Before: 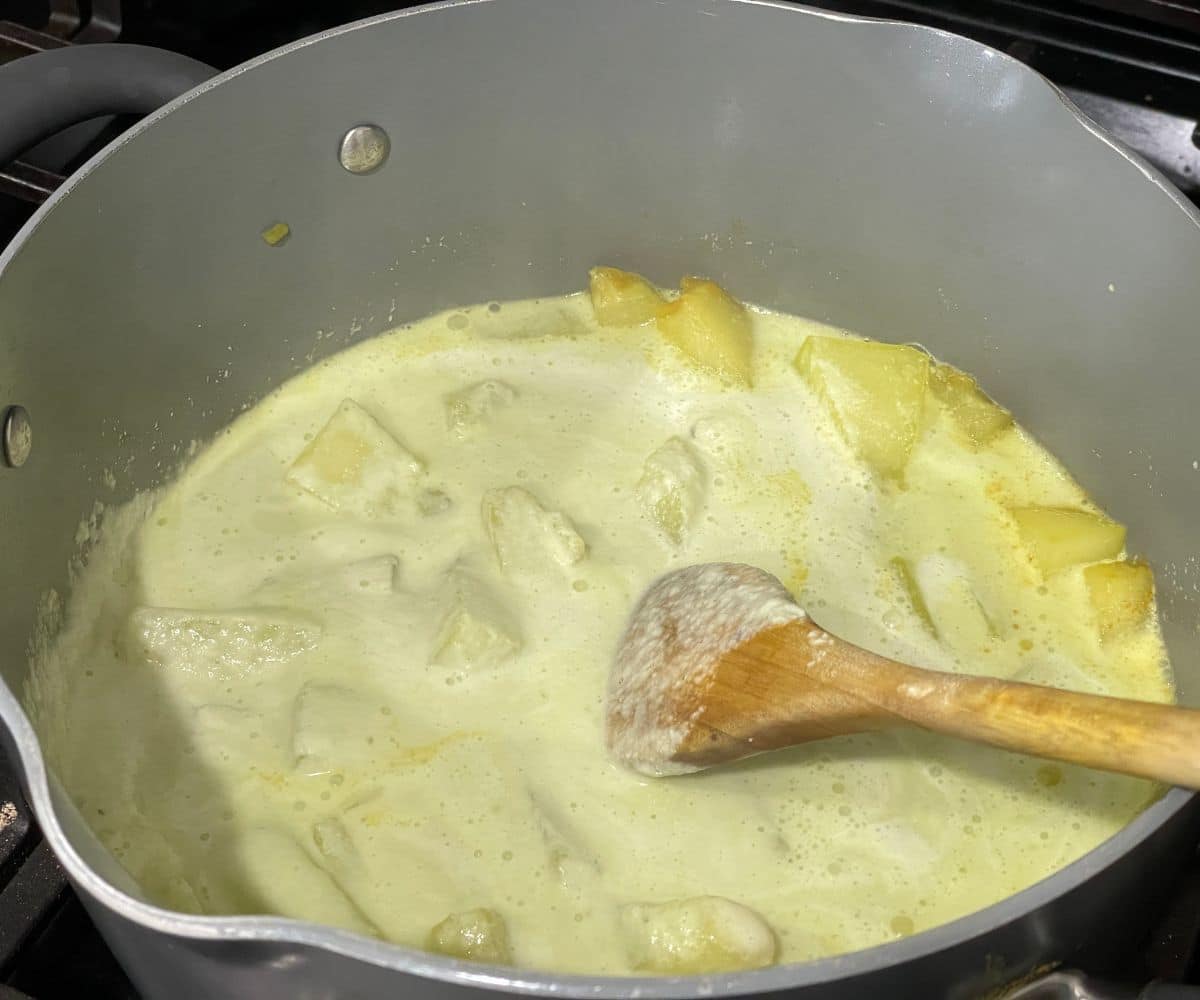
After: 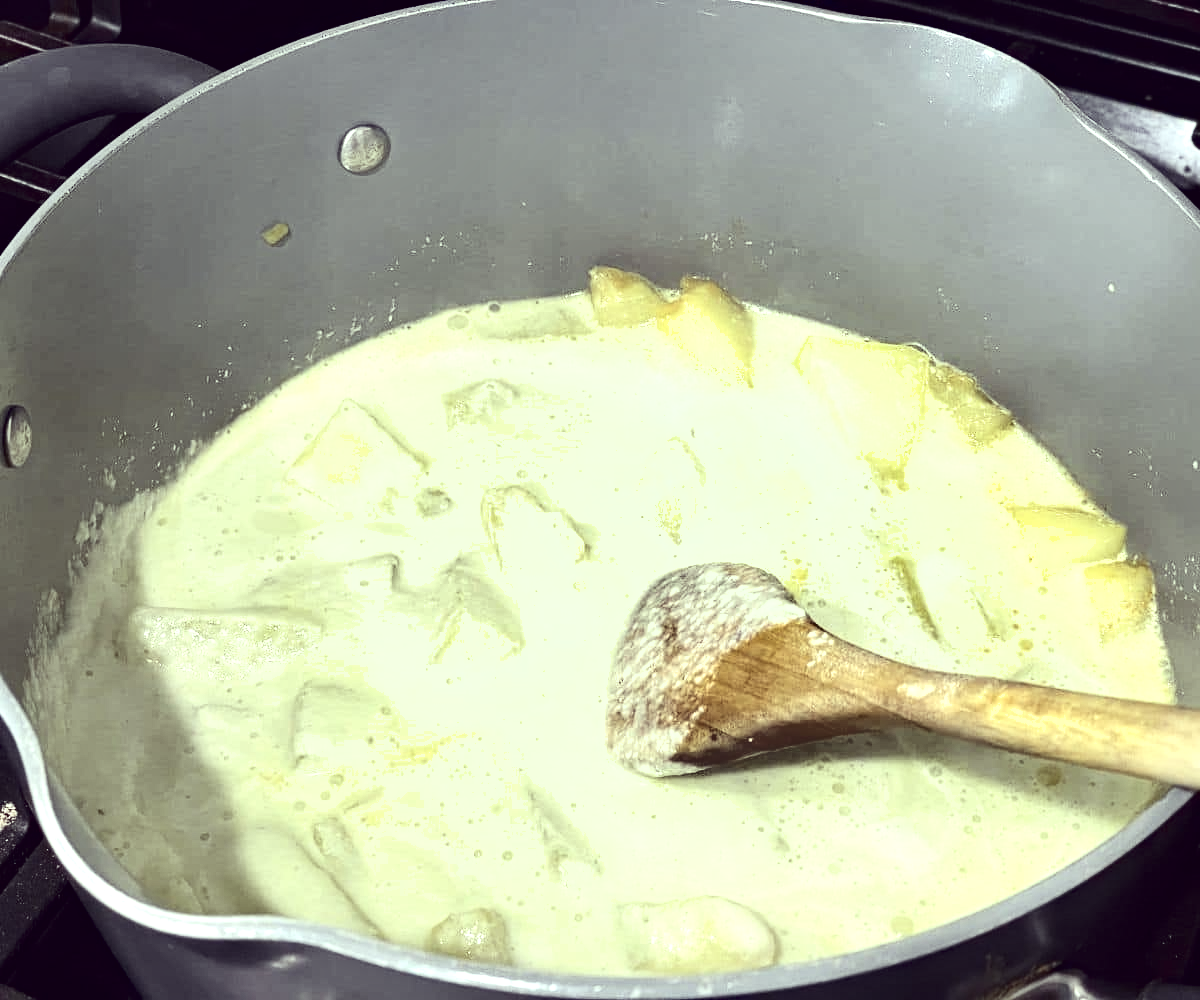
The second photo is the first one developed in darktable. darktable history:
color correction: highlights a* -20.17, highlights b* 20.27, shadows a* 20.03, shadows b* -20.46, saturation 0.43
haze removal: compatibility mode true, adaptive false
color calibration: illuminant as shot in camera, x 0.358, y 0.373, temperature 4628.91 K
shadows and highlights: soften with gaussian
exposure: black level correction 0, exposure 0.9 EV, compensate highlight preservation false
contrast brightness saturation: contrast 0.21, brightness -0.11, saturation 0.21
contrast equalizer: y [[0.439, 0.44, 0.442, 0.457, 0.493, 0.498], [0.5 ×6], [0.5 ×6], [0 ×6], [0 ×6]], mix 0.59
